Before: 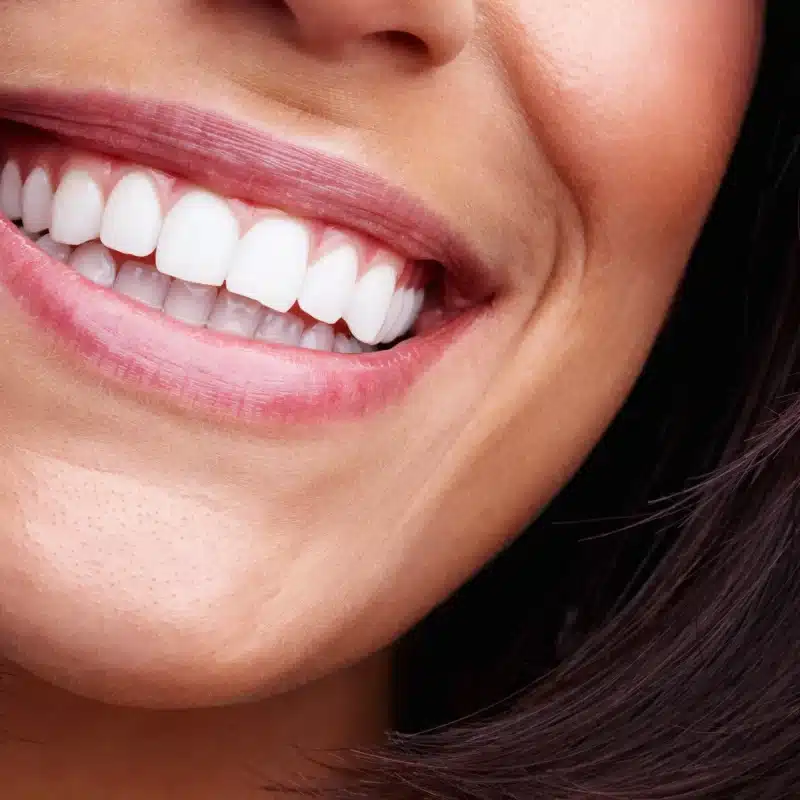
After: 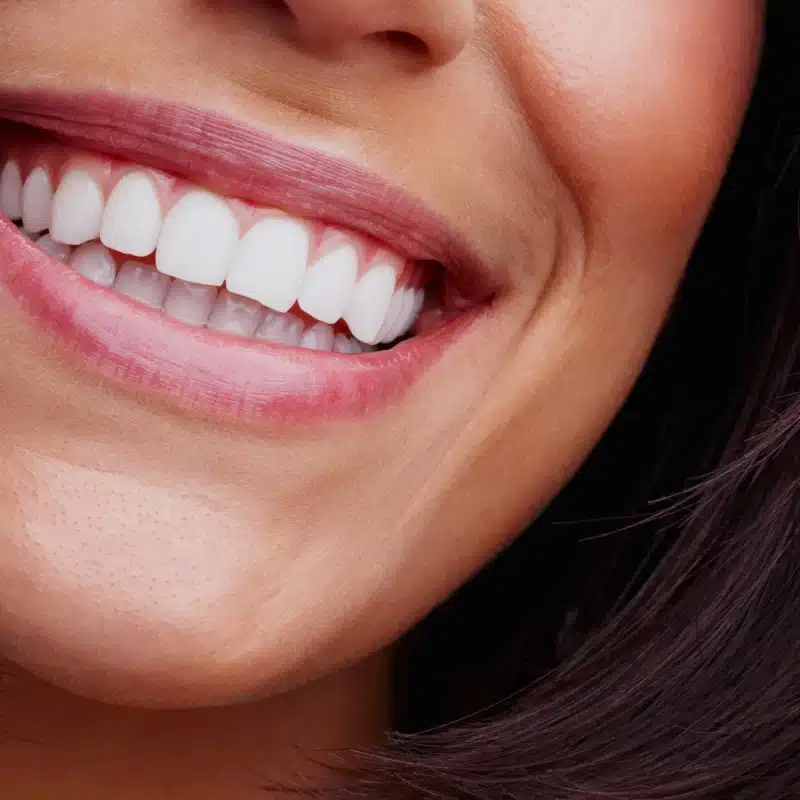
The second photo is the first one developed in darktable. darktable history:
shadows and highlights: radius 121.24, shadows 21.91, white point adjustment -9.6, highlights -14.45, soften with gaussian
